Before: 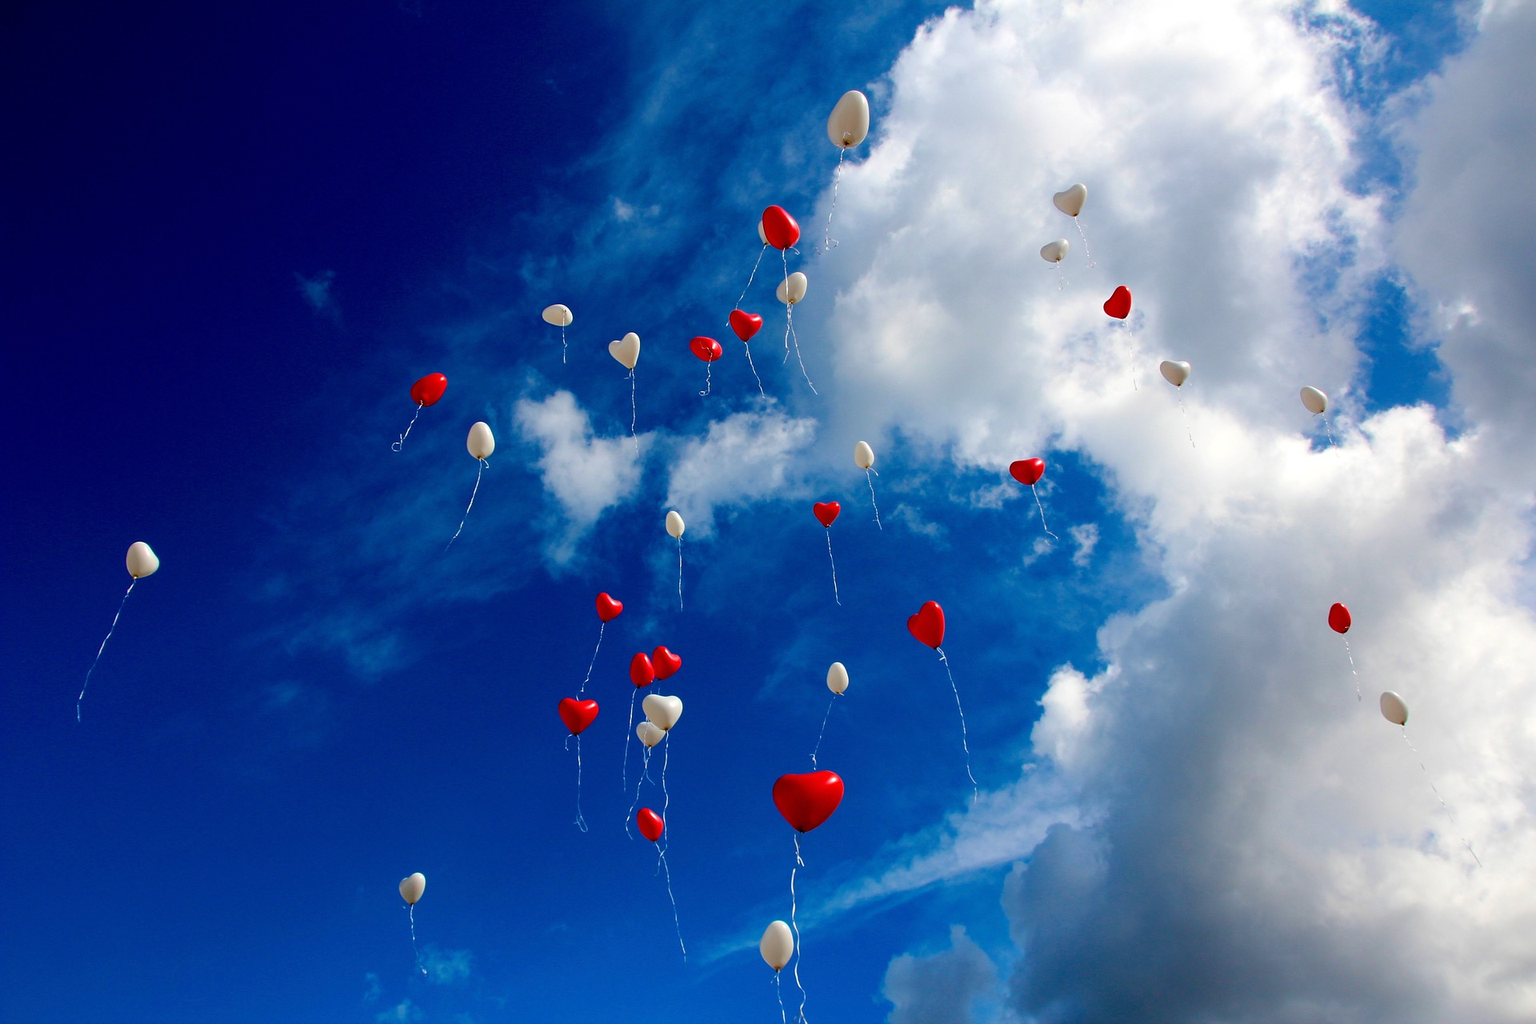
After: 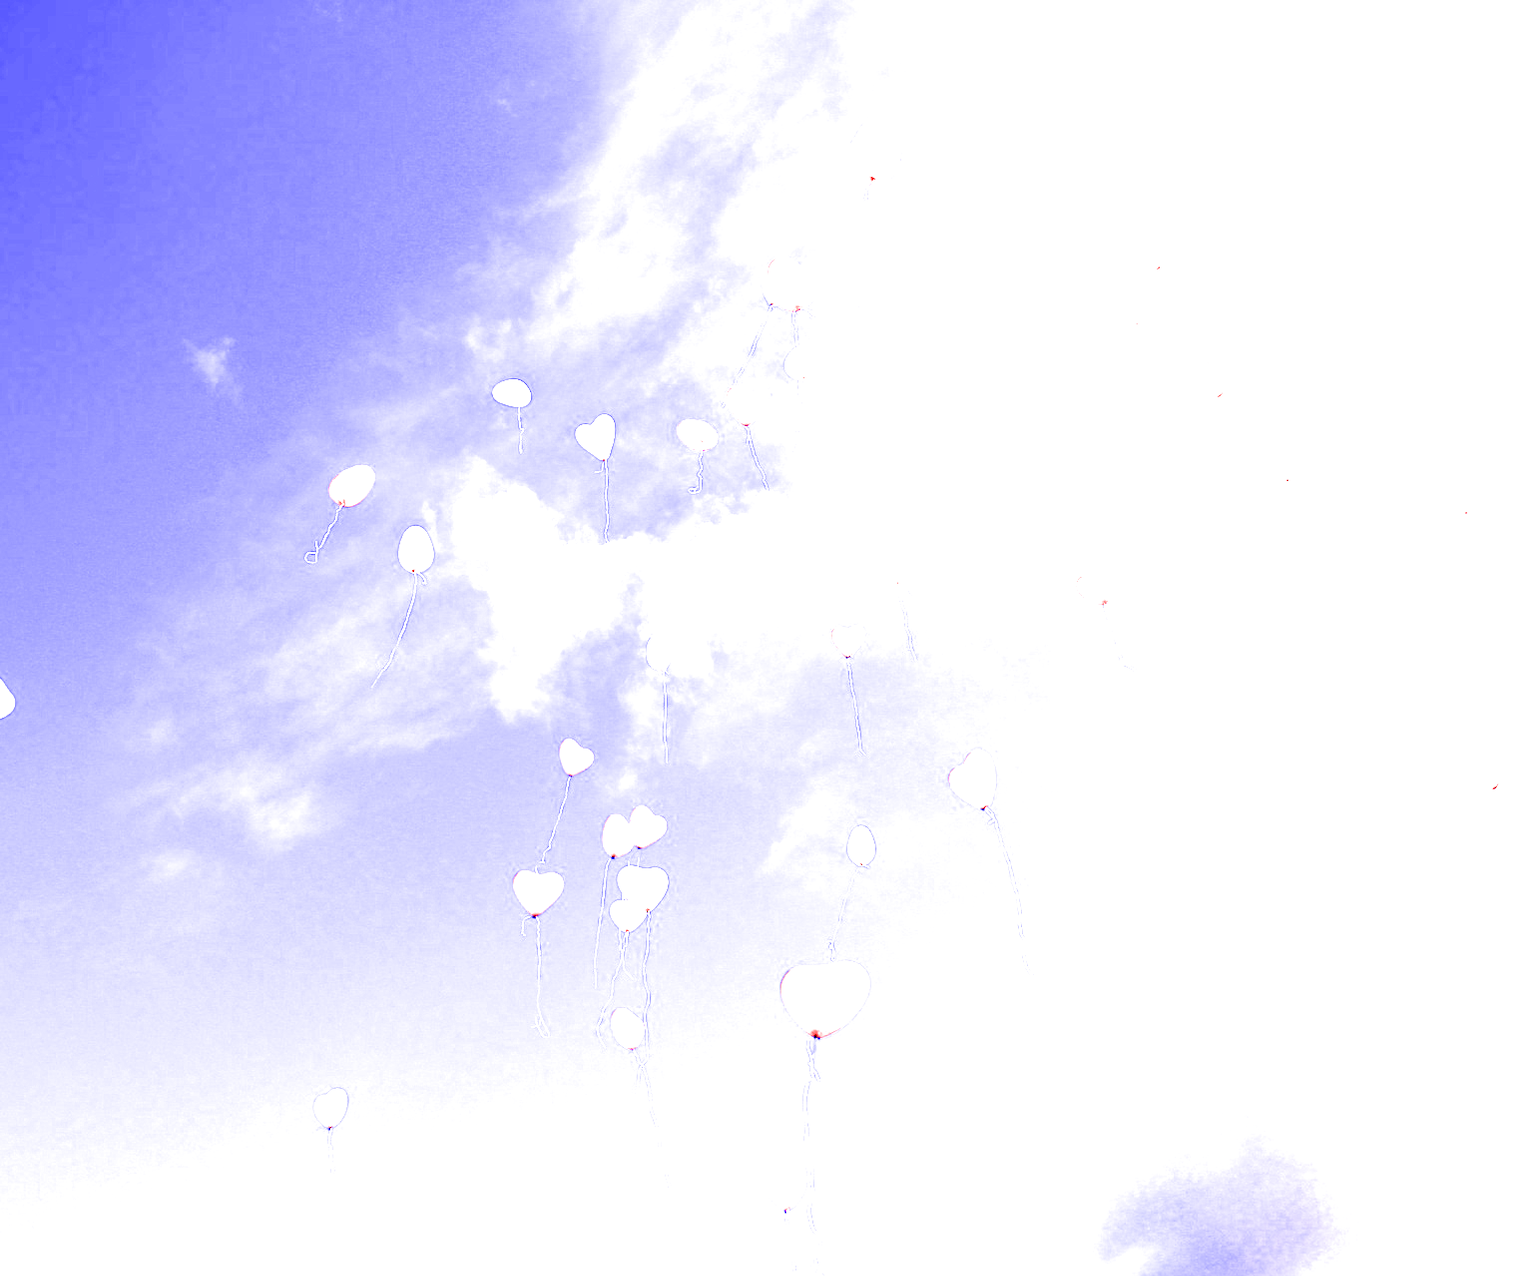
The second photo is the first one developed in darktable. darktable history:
white balance: red 8, blue 8
filmic rgb: black relative exposure -5.83 EV, white relative exposure 3.4 EV, hardness 3.68
crop and rotate: left 9.597%, right 10.195%
